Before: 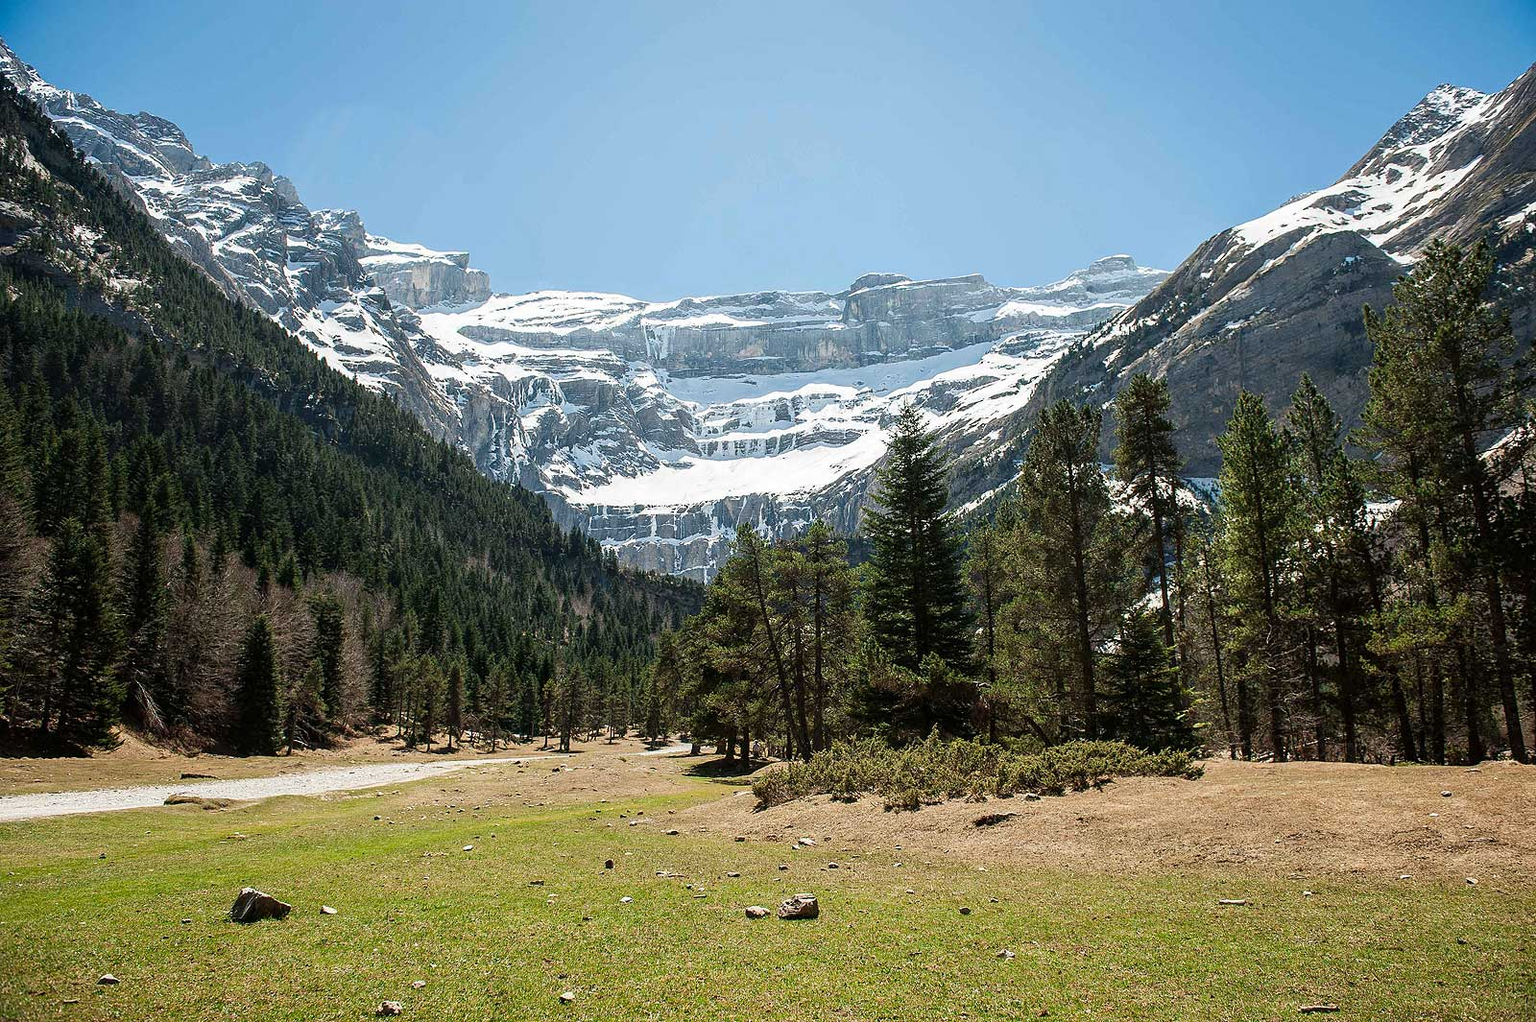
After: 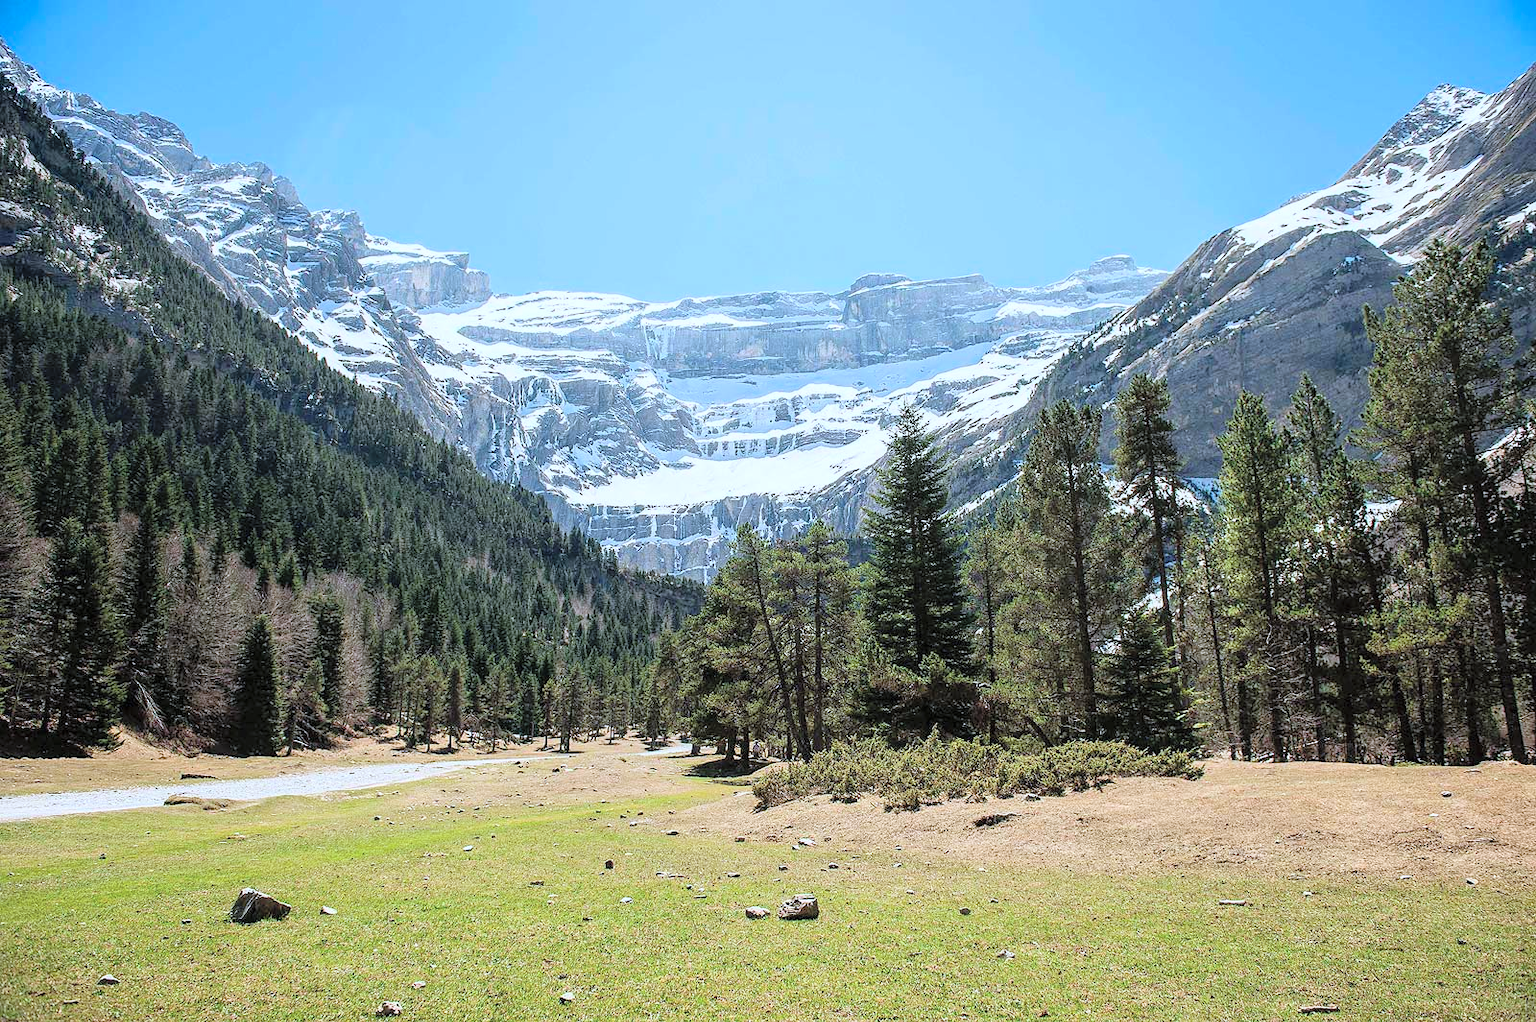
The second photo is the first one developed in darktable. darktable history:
color calibration: output R [0.994, 0.059, -0.119, 0], output G [-0.036, 1.09, -0.119, 0], output B [0.078, -0.108, 0.961, 0], illuminant custom, x 0.371, y 0.382, temperature 4281.14 K
global tonemap: drago (0.7, 100)
